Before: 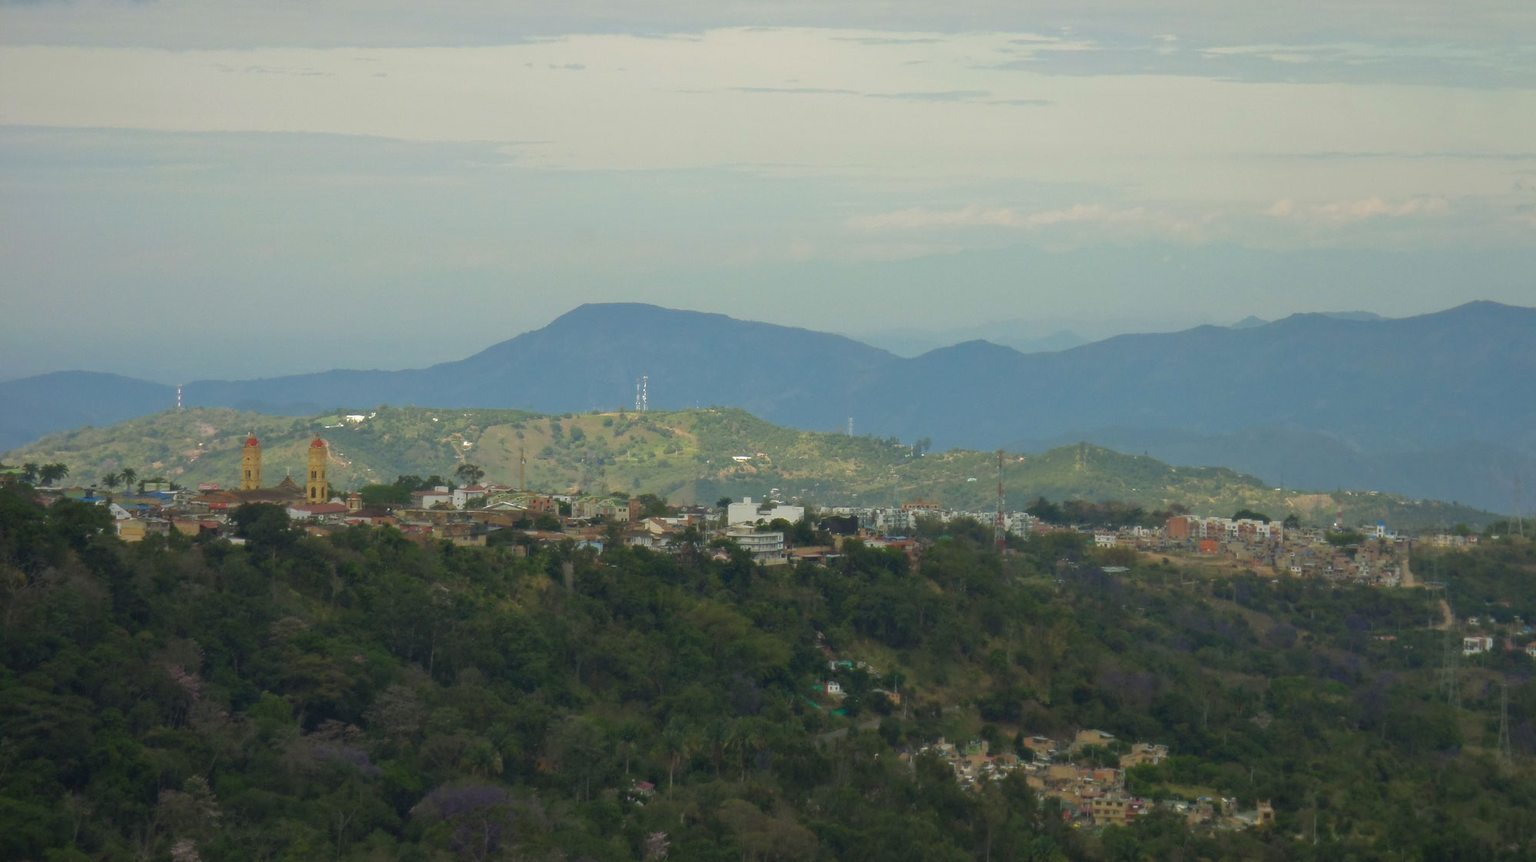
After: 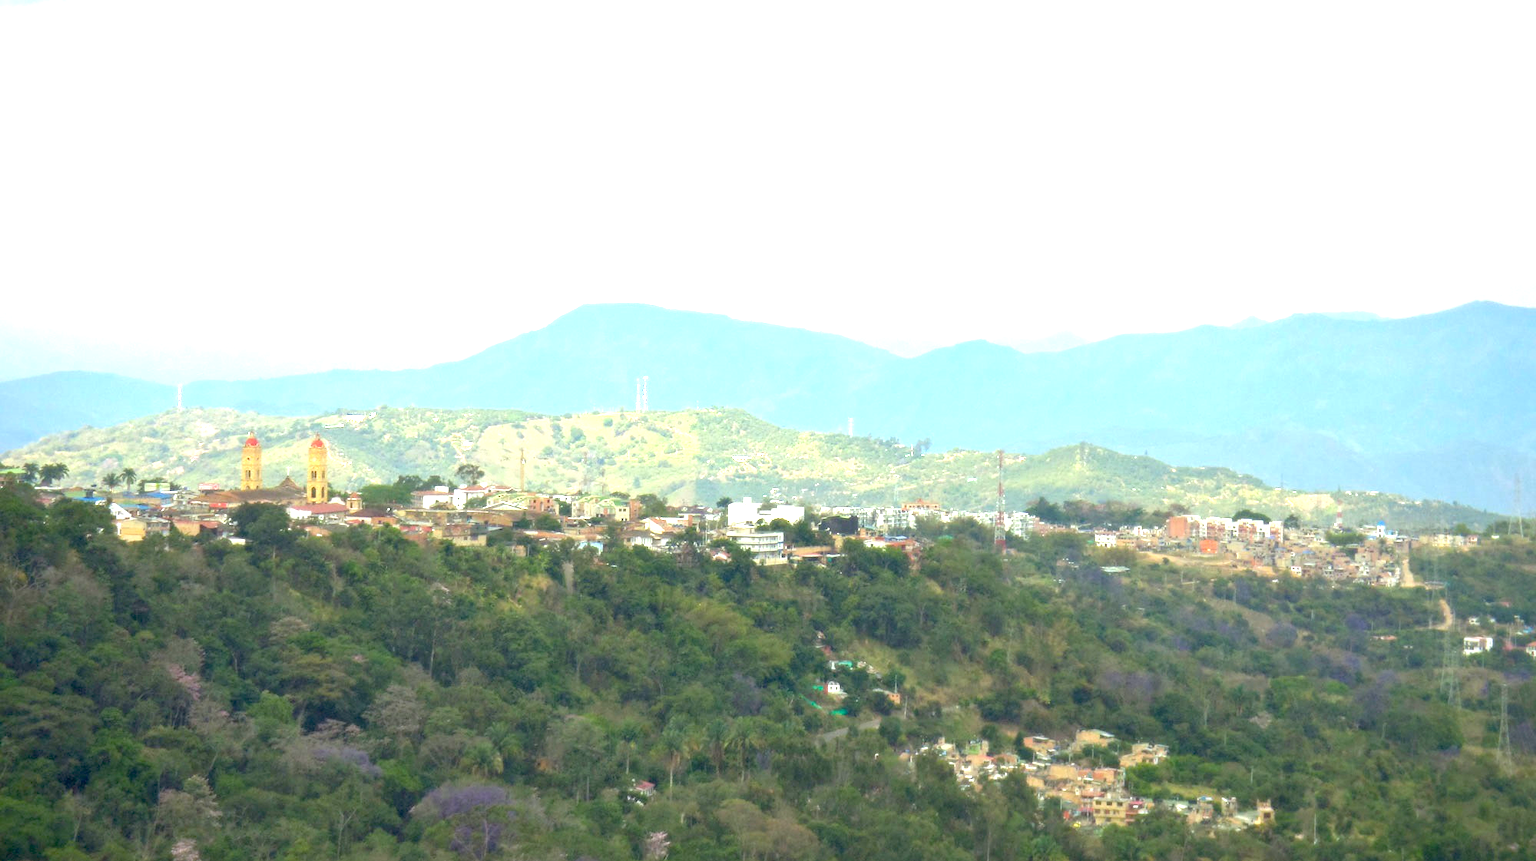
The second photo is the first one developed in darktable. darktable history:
exposure: black level correction 0.005, exposure 2.084 EV, compensate highlight preservation false
vignetting: brightness -0.233, saturation 0.141
shadows and highlights: shadows 43.06, highlights 6.94
